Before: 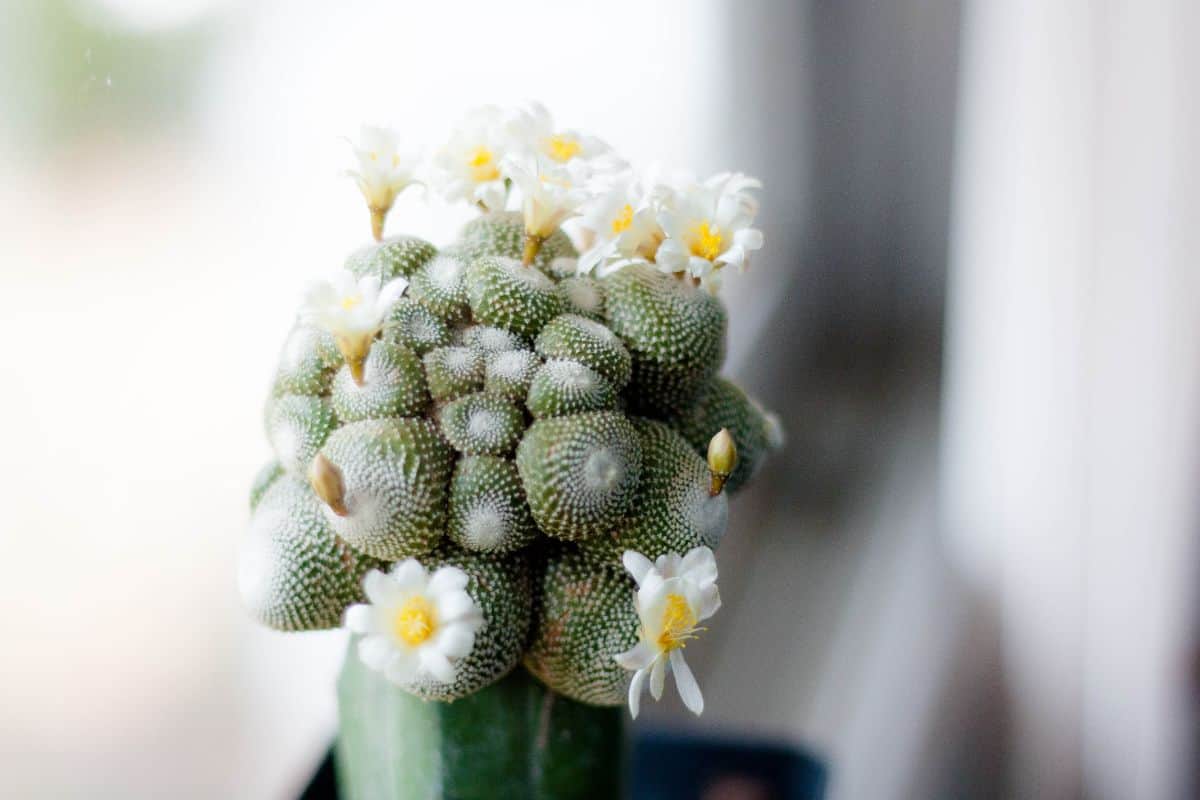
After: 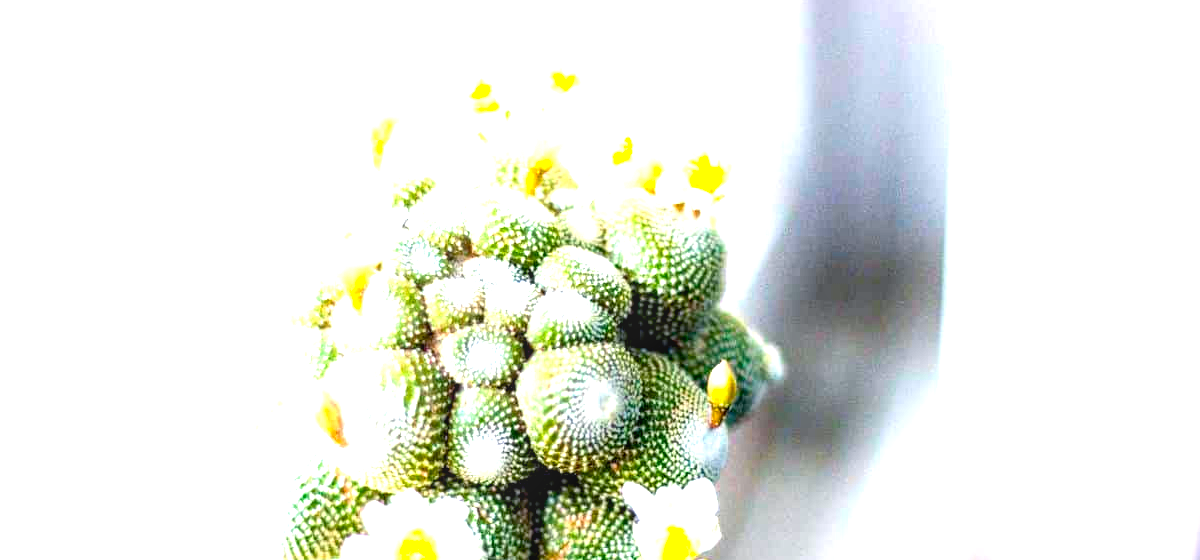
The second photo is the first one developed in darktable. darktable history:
exposure: black level correction 0.001, exposure 2.001 EV, compensate exposure bias true, compensate highlight preservation false
contrast brightness saturation: contrast 0.094, saturation 0.283
local contrast: detail 130%
tone equalizer: on, module defaults
crop and rotate: top 8.615%, bottom 21.314%
color balance rgb: power › chroma 1.004%, power › hue 252.43°, perceptual saturation grading › global saturation 25.313%
